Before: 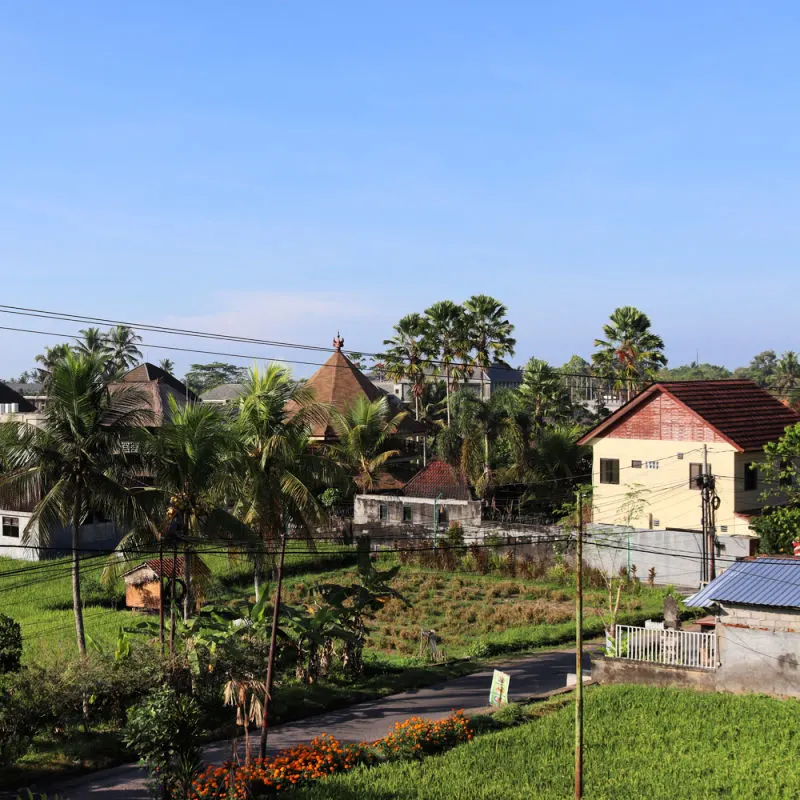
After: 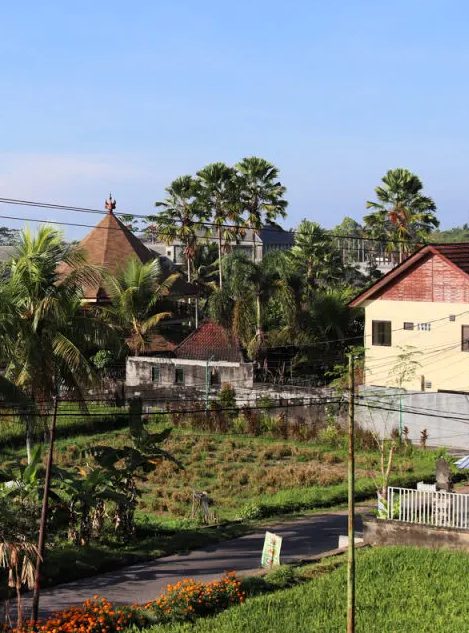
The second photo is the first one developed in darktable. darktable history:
crop and rotate: left 28.606%, top 17.254%, right 12.757%, bottom 3.568%
